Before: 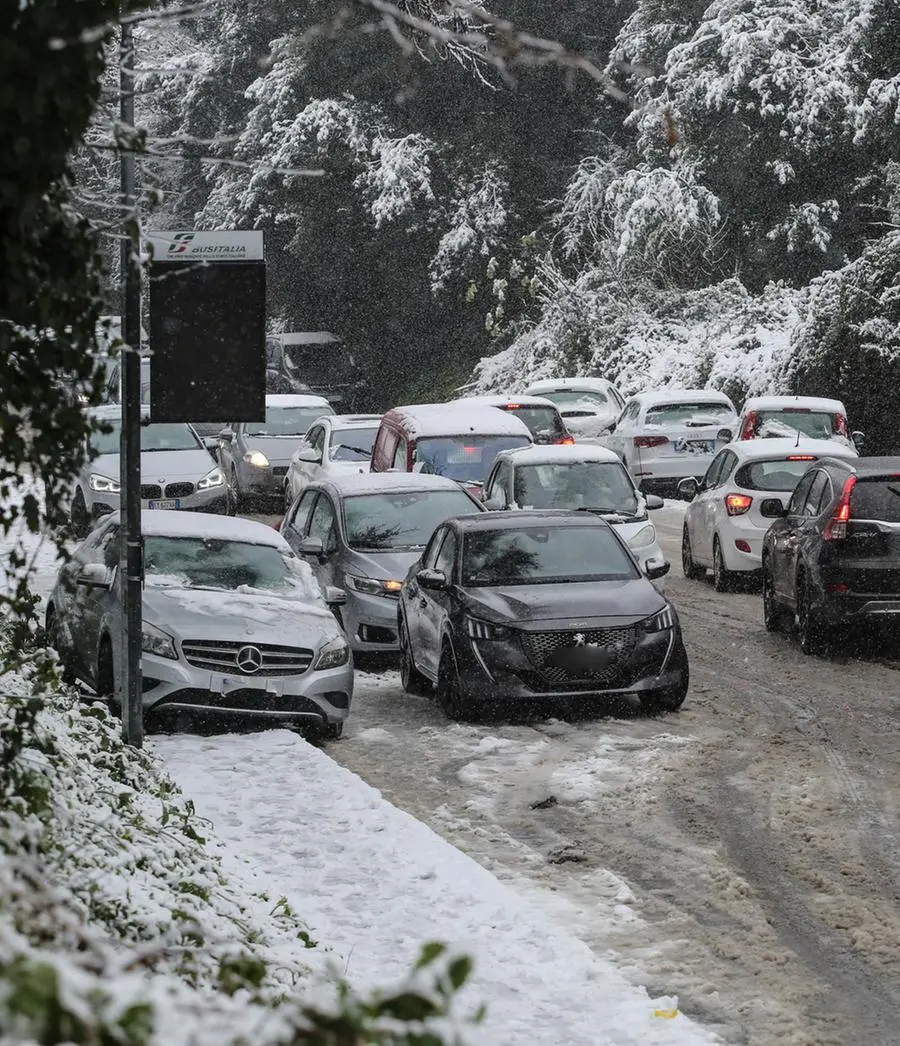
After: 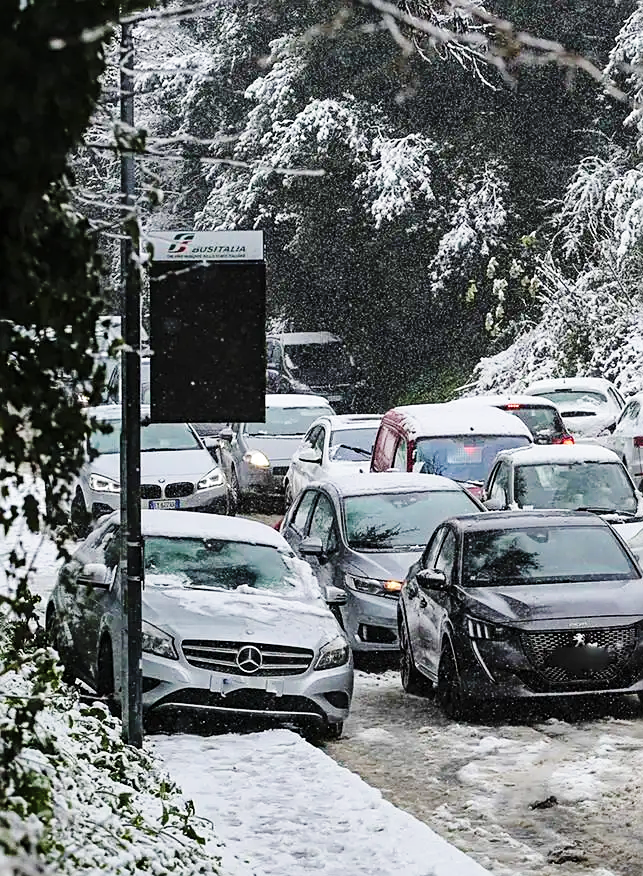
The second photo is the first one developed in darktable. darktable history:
tone equalizer: on, module defaults
exposure: exposure 0.087 EV, compensate highlight preservation false
color calibration: illuminant same as pipeline (D50), adaptation XYZ, x 0.346, y 0.357, temperature 5023.54 K
shadows and highlights: radius 107.82, shadows 23.26, highlights -59.18, low approximation 0.01, soften with gaussian
crop: right 28.549%, bottom 16.219%
base curve: curves: ch0 [(0, 0) (0.036, 0.025) (0.121, 0.166) (0.206, 0.329) (0.605, 0.79) (1, 1)], preserve colors none
velvia: on, module defaults
sharpen: on, module defaults
